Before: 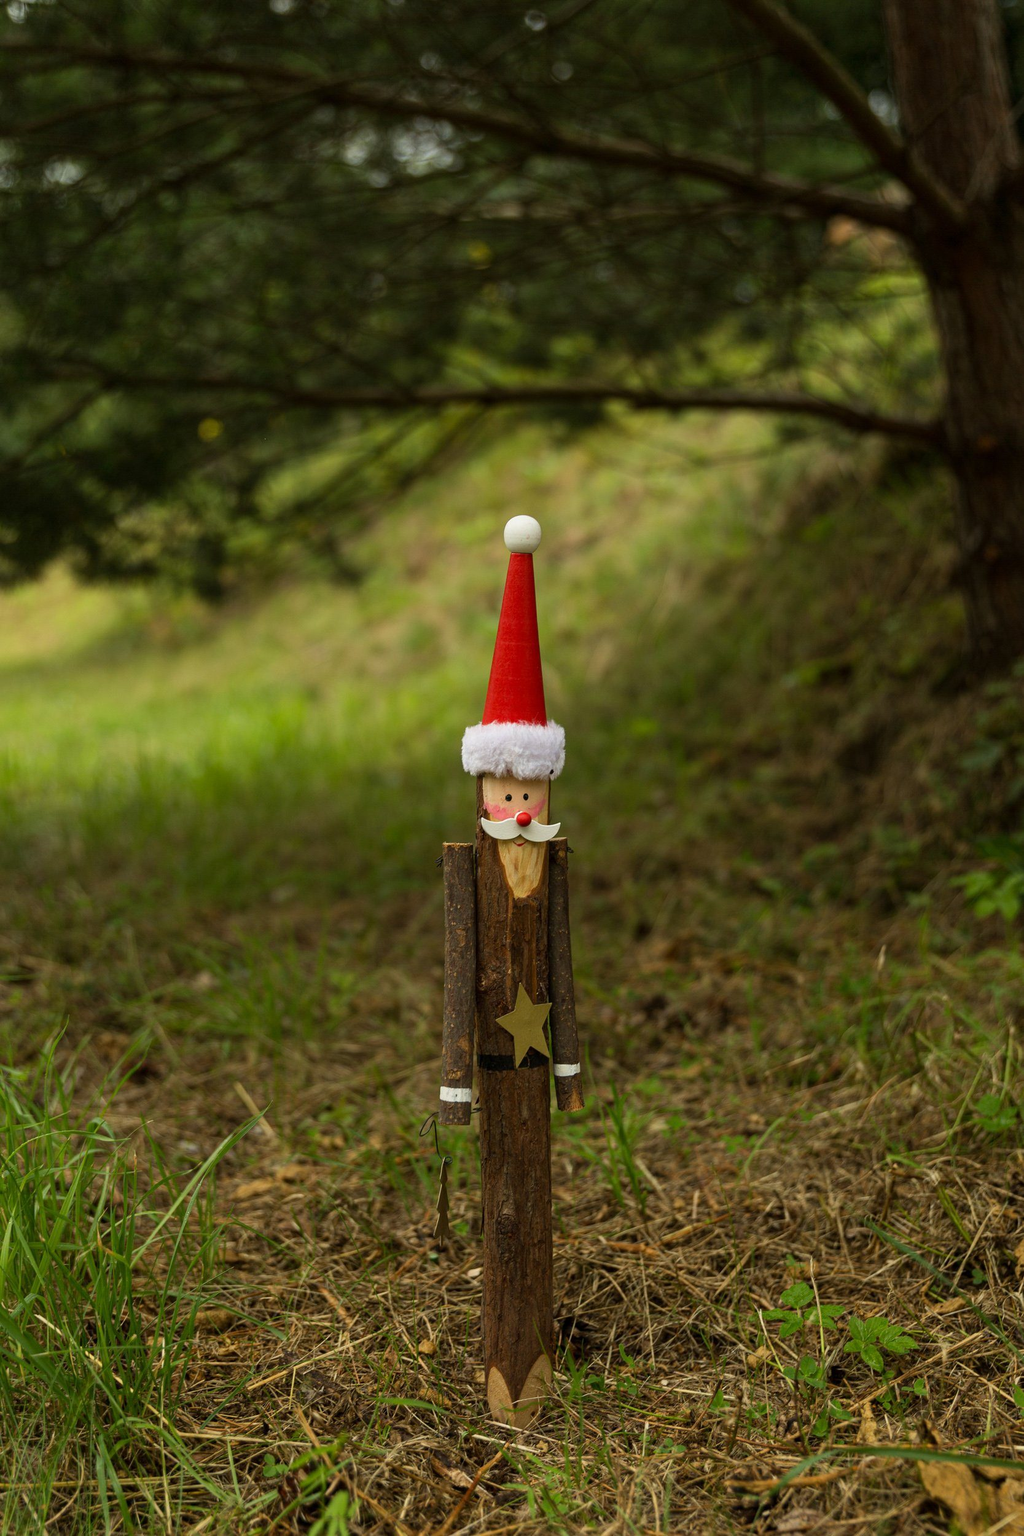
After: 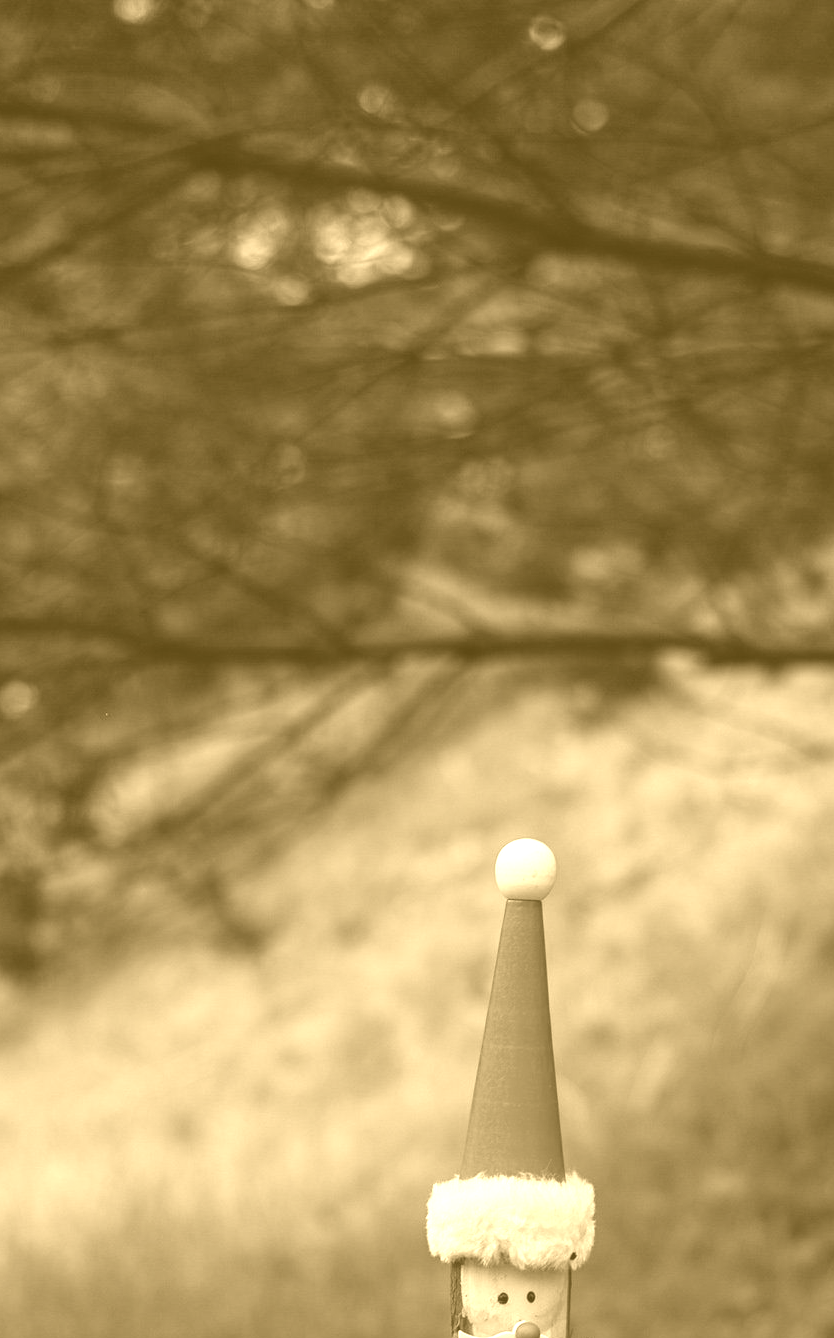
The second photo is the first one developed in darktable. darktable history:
colorize: hue 36°, source mix 100%
crop: left 19.556%, right 30.401%, bottom 46.458%
